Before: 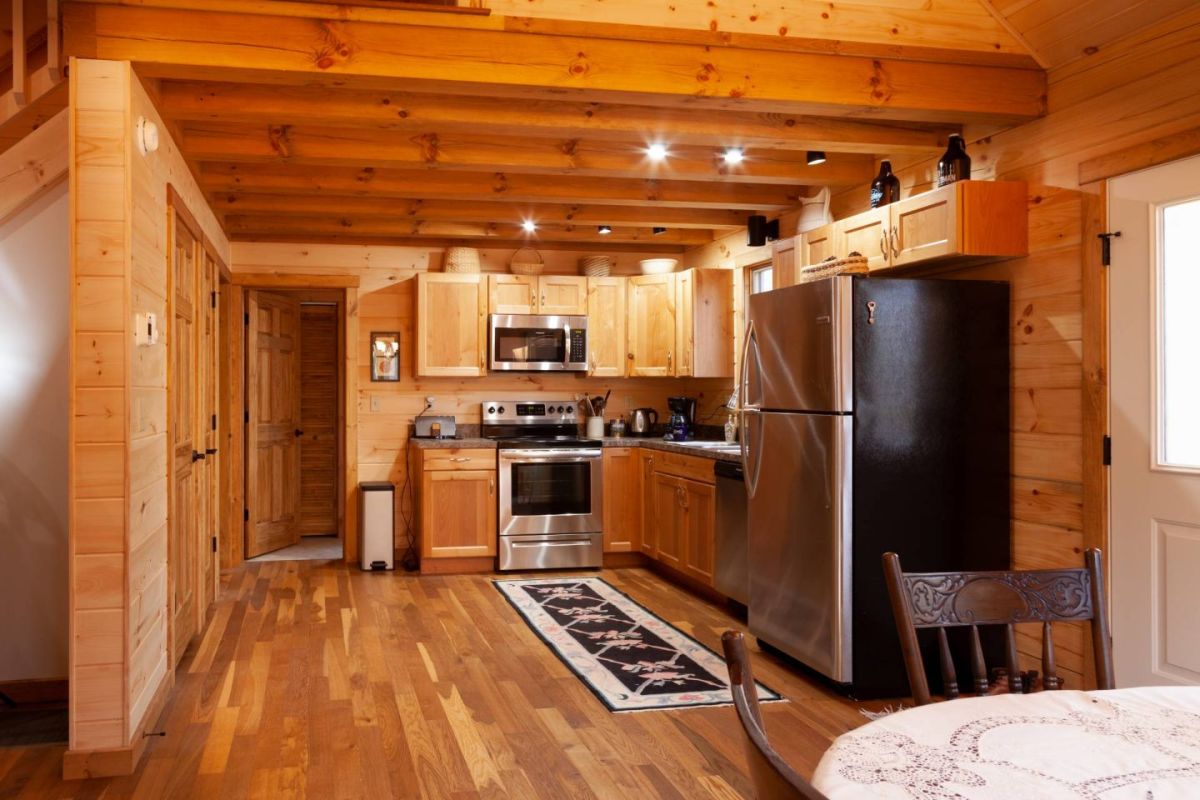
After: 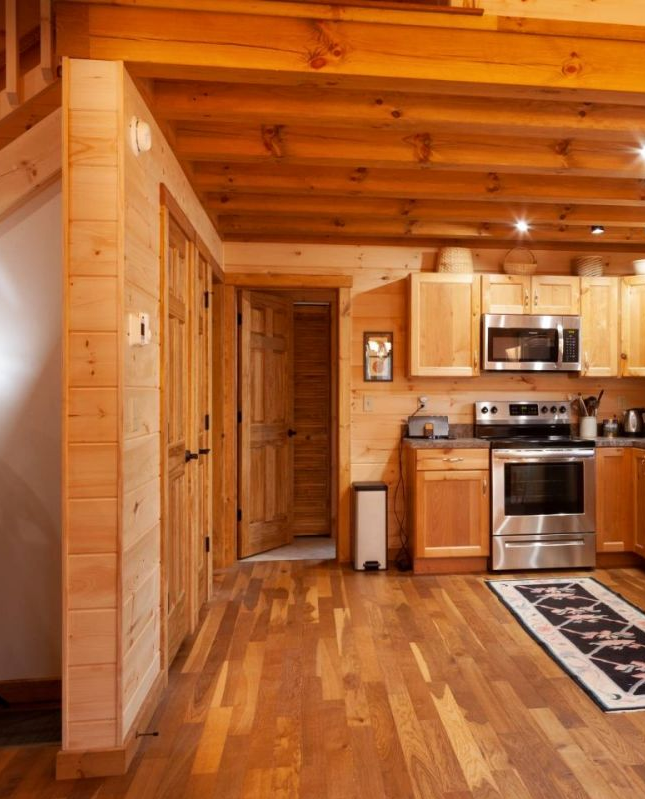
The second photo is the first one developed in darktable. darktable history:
crop: left 0.587%, right 45.588%, bottom 0.086%
local contrast: mode bilateral grid, contrast 10, coarseness 25, detail 115%, midtone range 0.2
